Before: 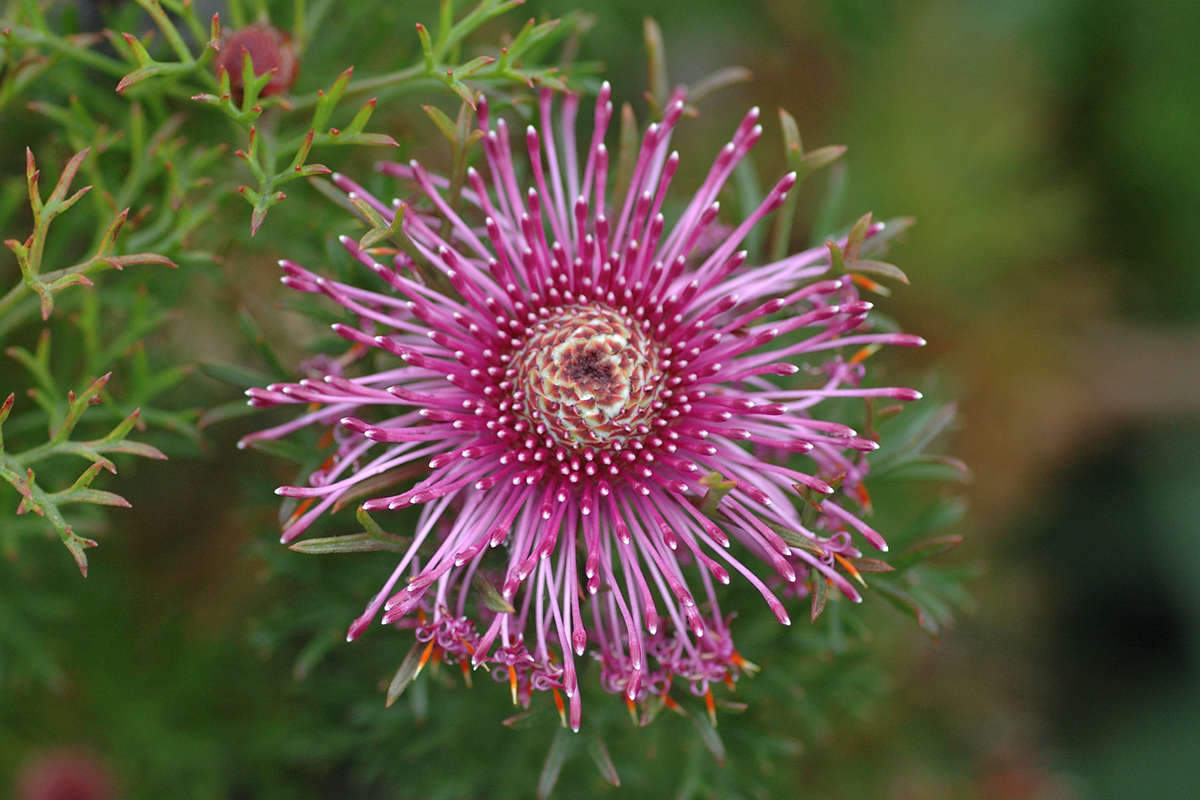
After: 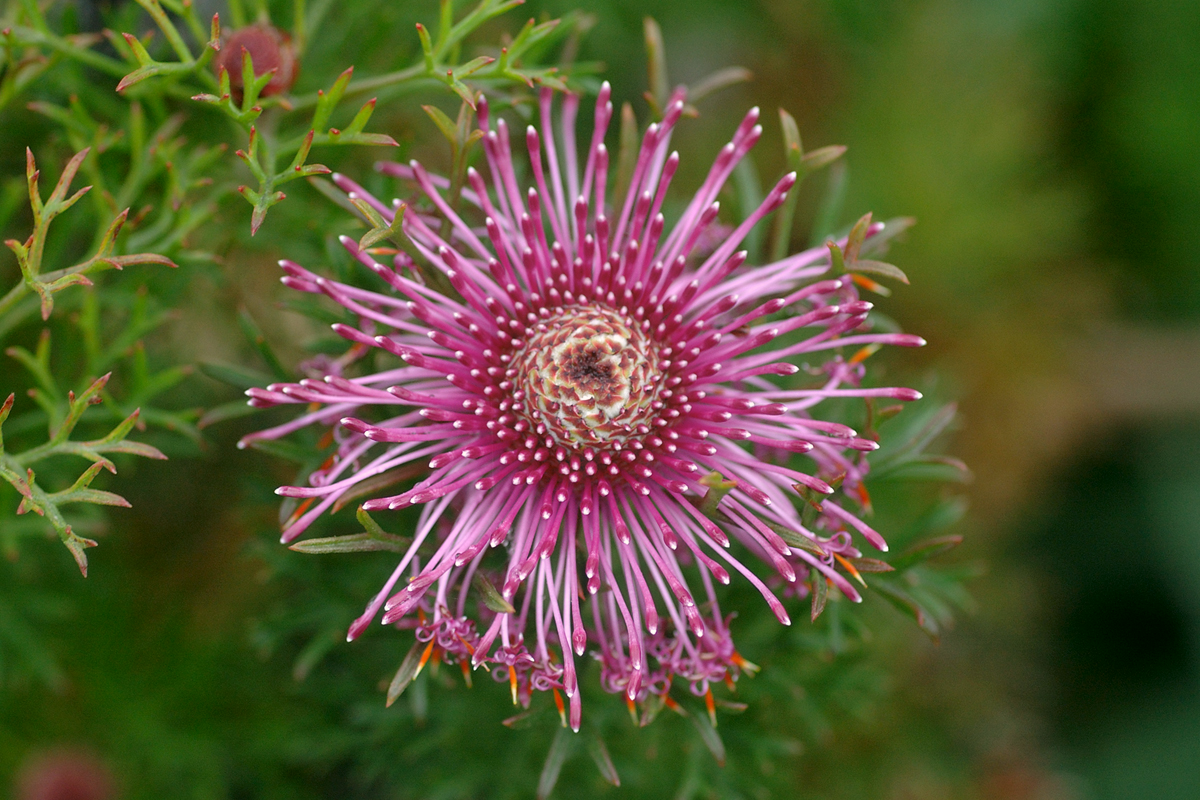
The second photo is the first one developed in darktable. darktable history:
color correction: highlights a* 4.02, highlights b* 4.98, shadows a* -7.55, shadows b* 4.98
haze removal: strength -0.05
